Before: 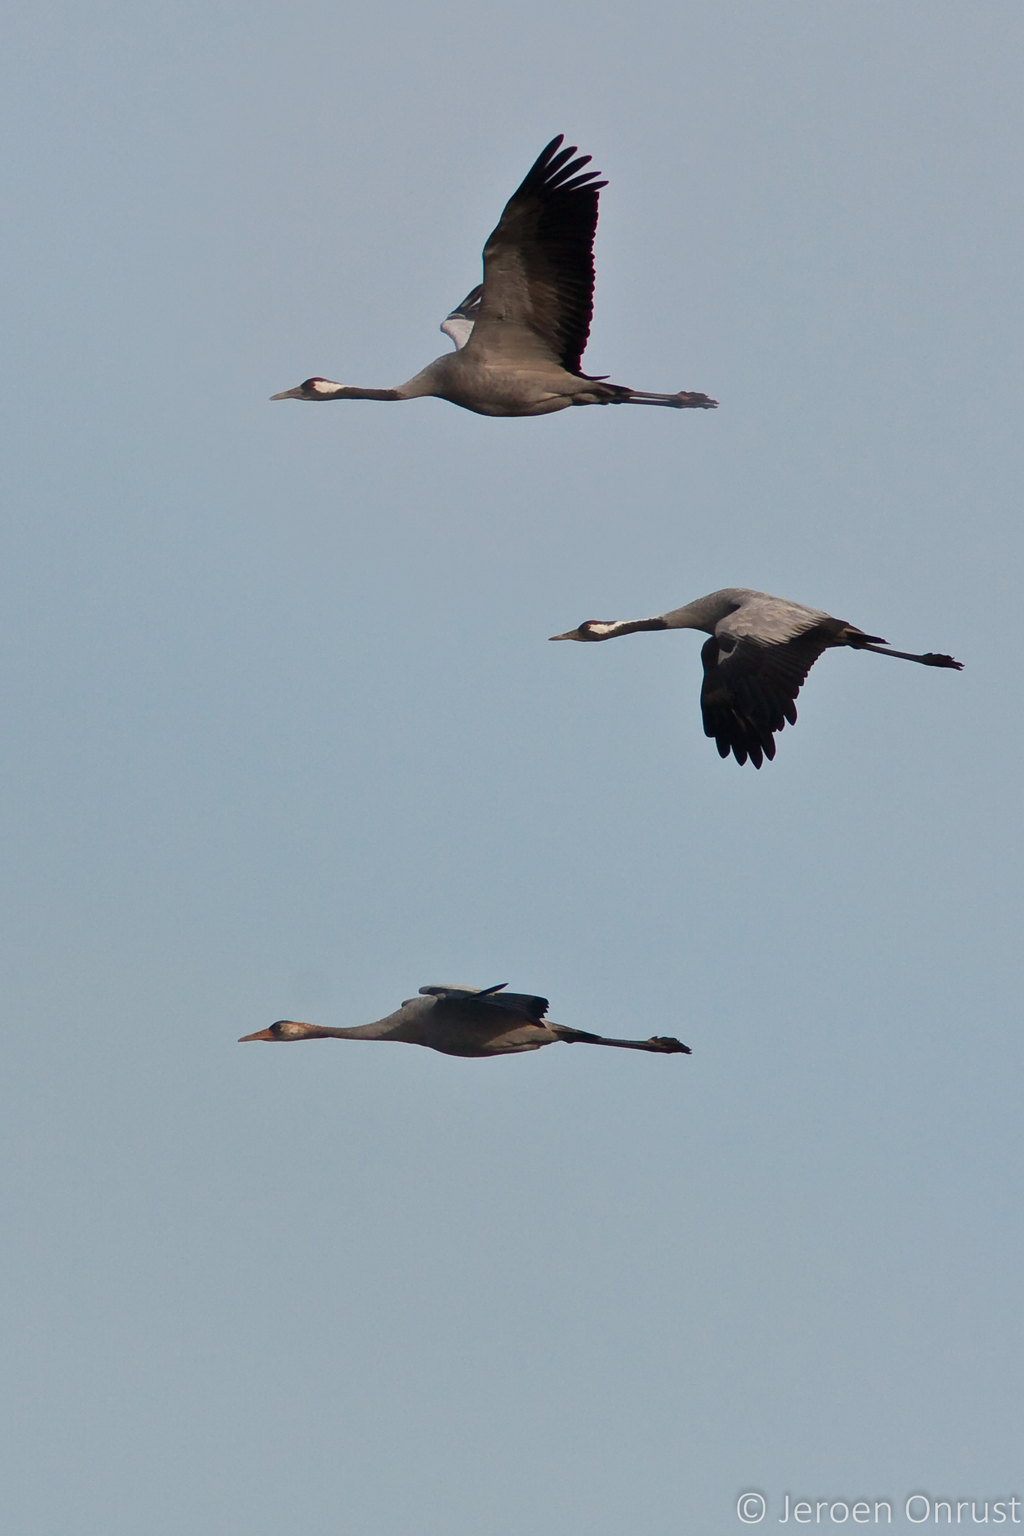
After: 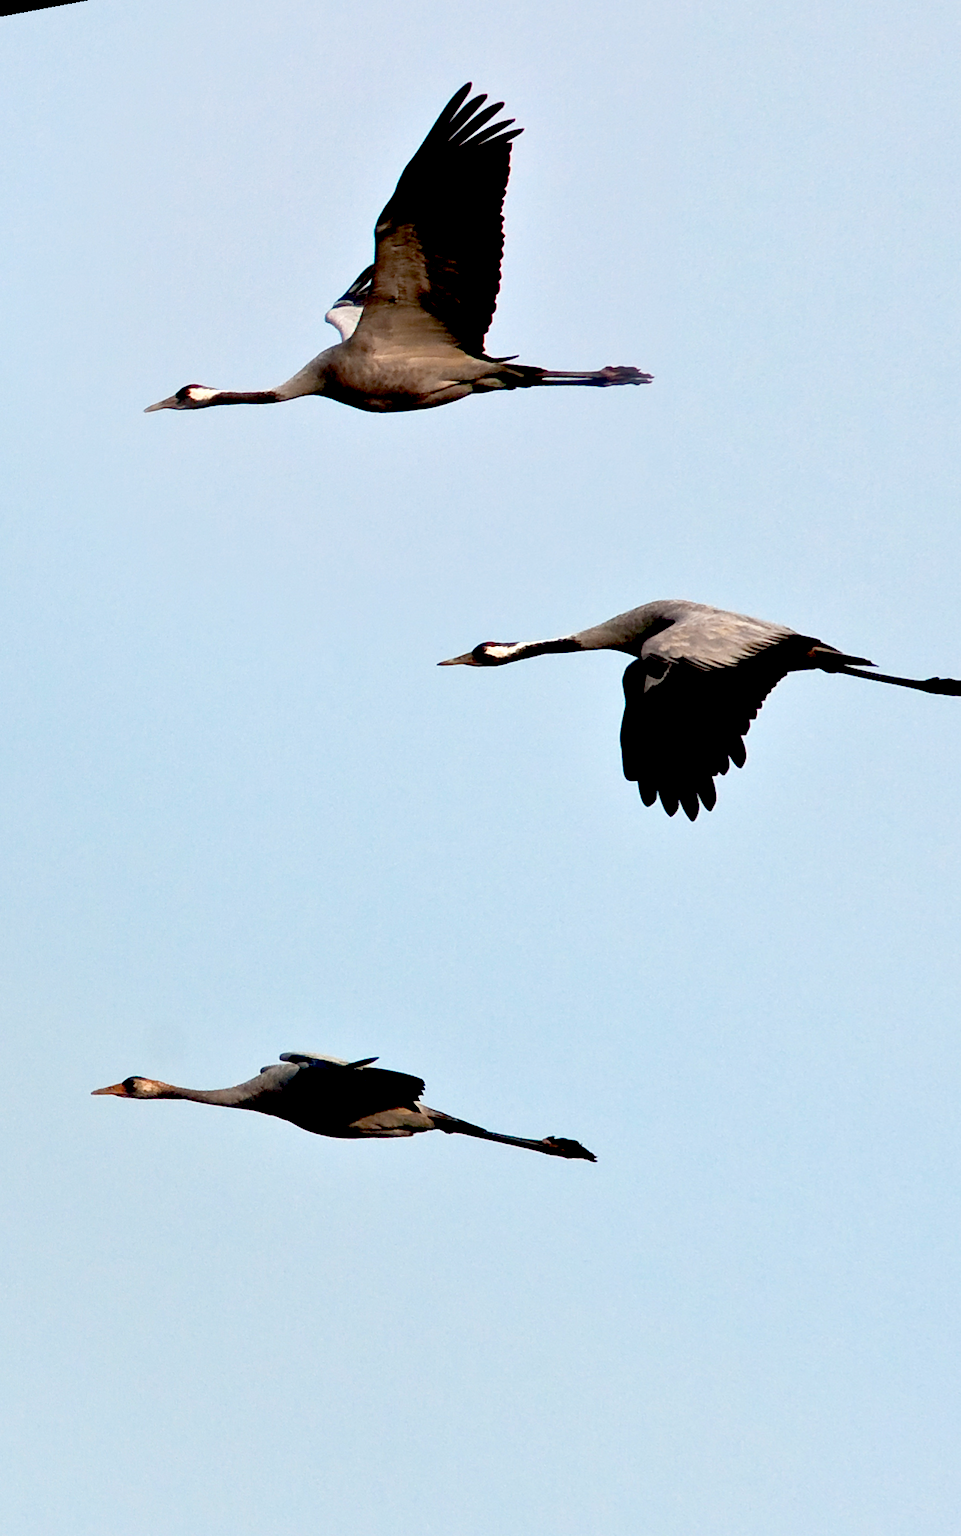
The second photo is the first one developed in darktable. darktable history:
crop and rotate: left 9.597%, right 10.195%
contrast equalizer: octaves 7, y [[0.515 ×6], [0.507 ×6], [0.425 ×6], [0 ×6], [0 ×6]]
tone equalizer: on, module defaults
rotate and perspective: rotation 1.69°, lens shift (vertical) -0.023, lens shift (horizontal) -0.291, crop left 0.025, crop right 0.988, crop top 0.092, crop bottom 0.842
exposure: black level correction 0.035, exposure 0.9 EV, compensate highlight preservation false
